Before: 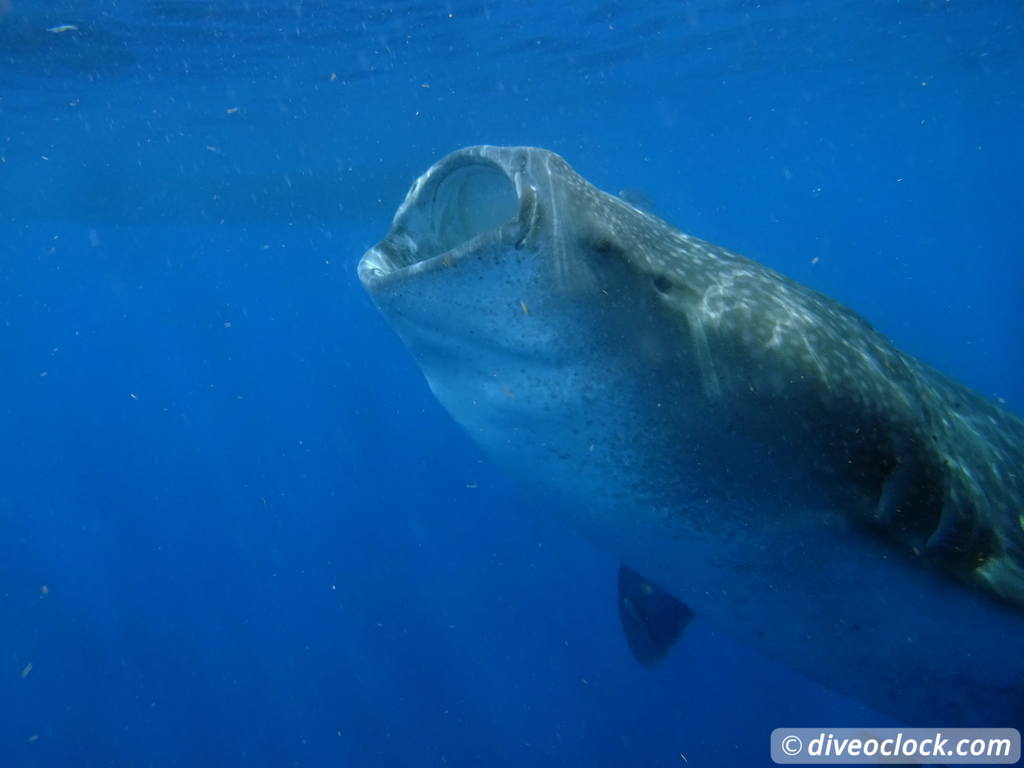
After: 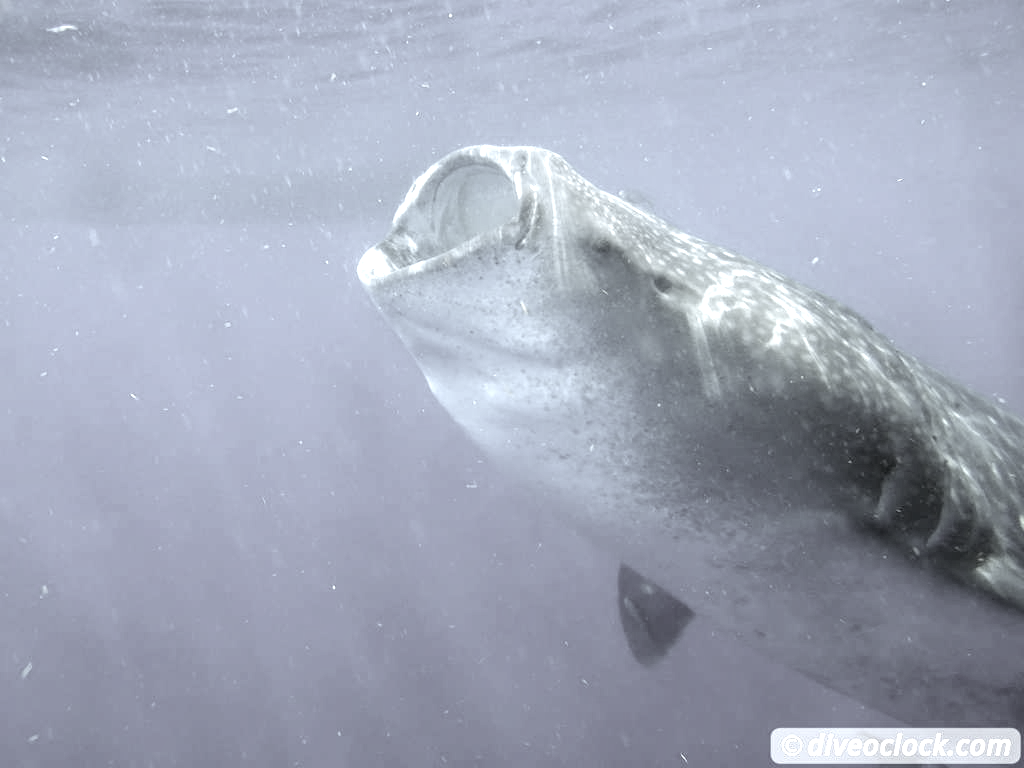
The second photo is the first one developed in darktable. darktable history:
contrast brightness saturation: brightness 0.182, saturation -0.493
exposure: black level correction 0, exposure 1.742 EV, compensate exposure bias true, compensate highlight preservation false
local contrast: detail 130%
color zones: curves: ch1 [(0, 0.638) (0.193, 0.442) (0.286, 0.15) (0.429, 0.14) (0.571, 0.142) (0.714, 0.154) (0.857, 0.175) (1, 0.638)]
